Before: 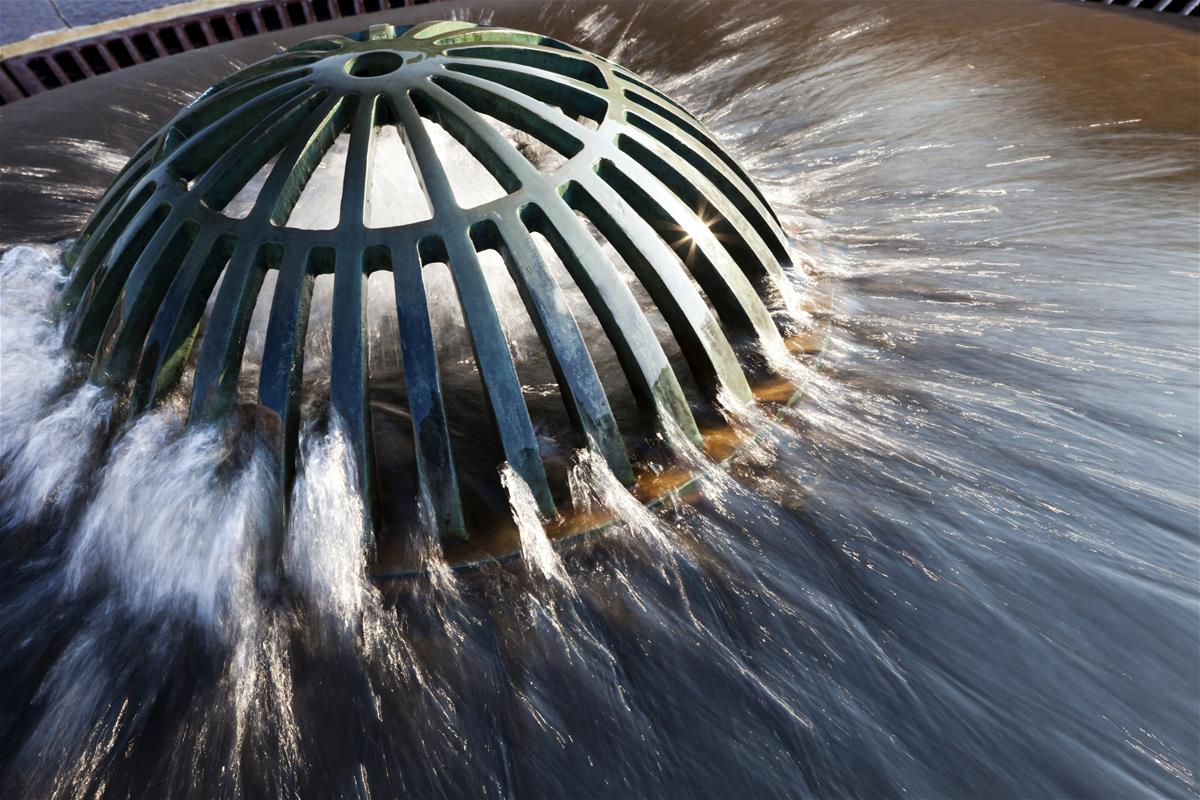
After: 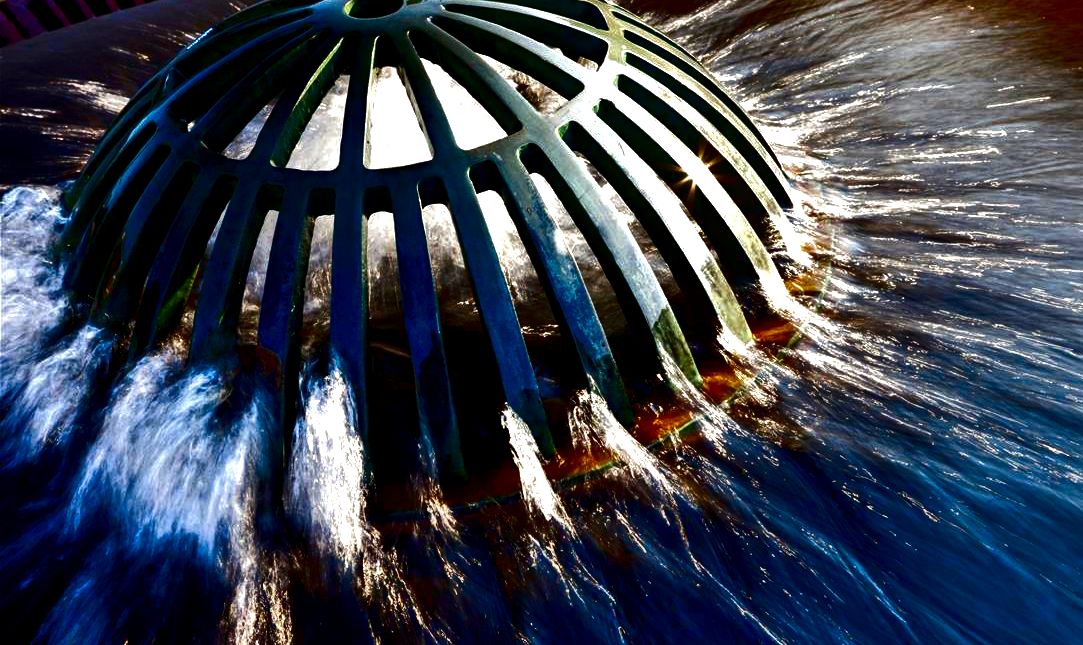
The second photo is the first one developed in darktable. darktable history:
crop: top 7.419%, right 9.729%, bottom 11.91%
local contrast: shadows 96%, midtone range 0.498
shadows and highlights: low approximation 0.01, soften with gaussian
contrast brightness saturation: brightness -0.988, saturation 0.981
exposure: exposure 0.525 EV, compensate exposure bias true, compensate highlight preservation false
